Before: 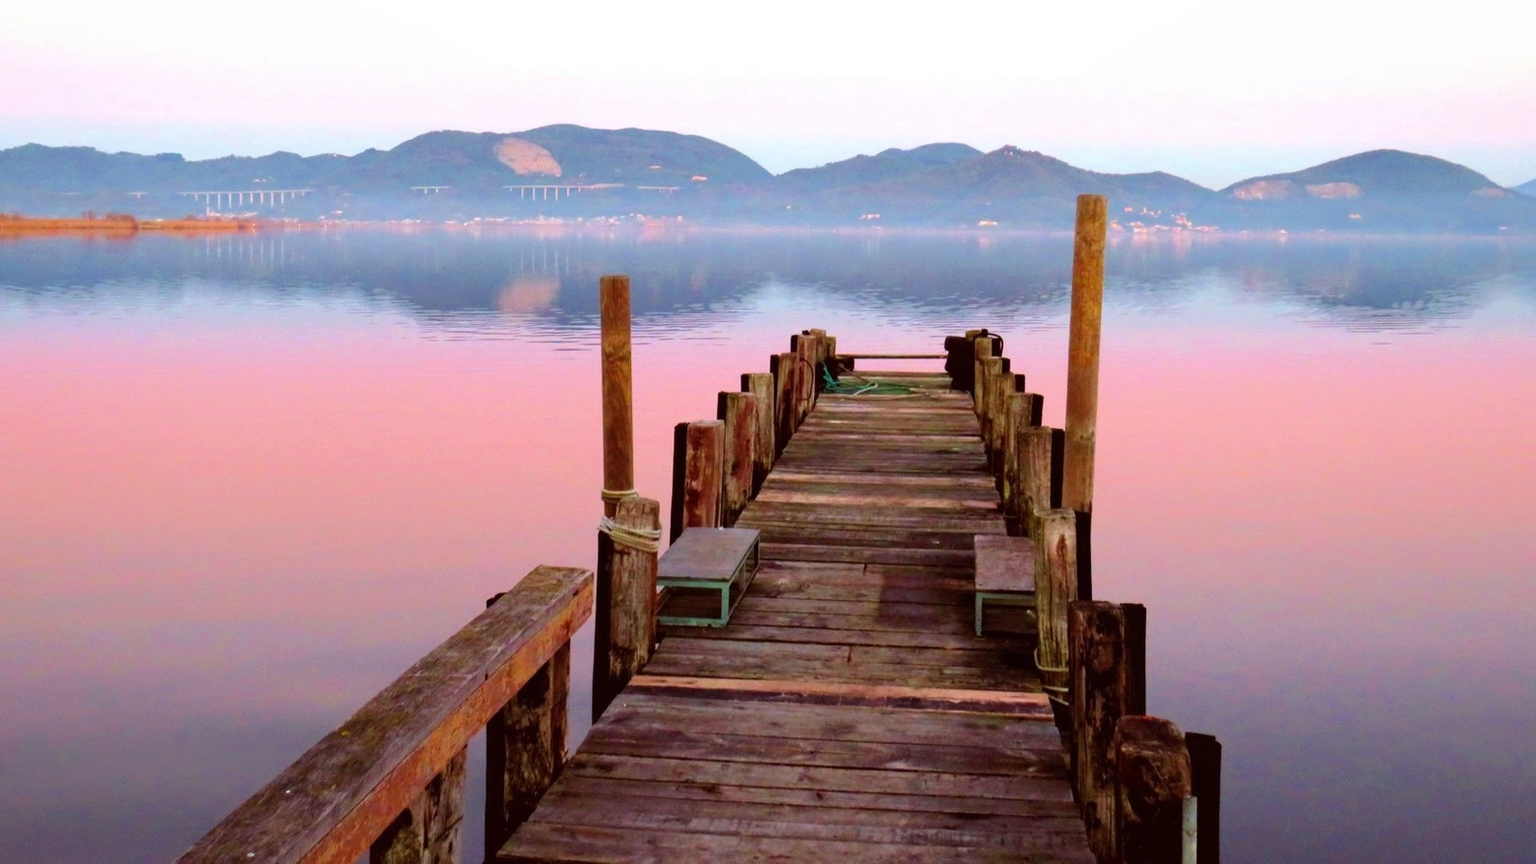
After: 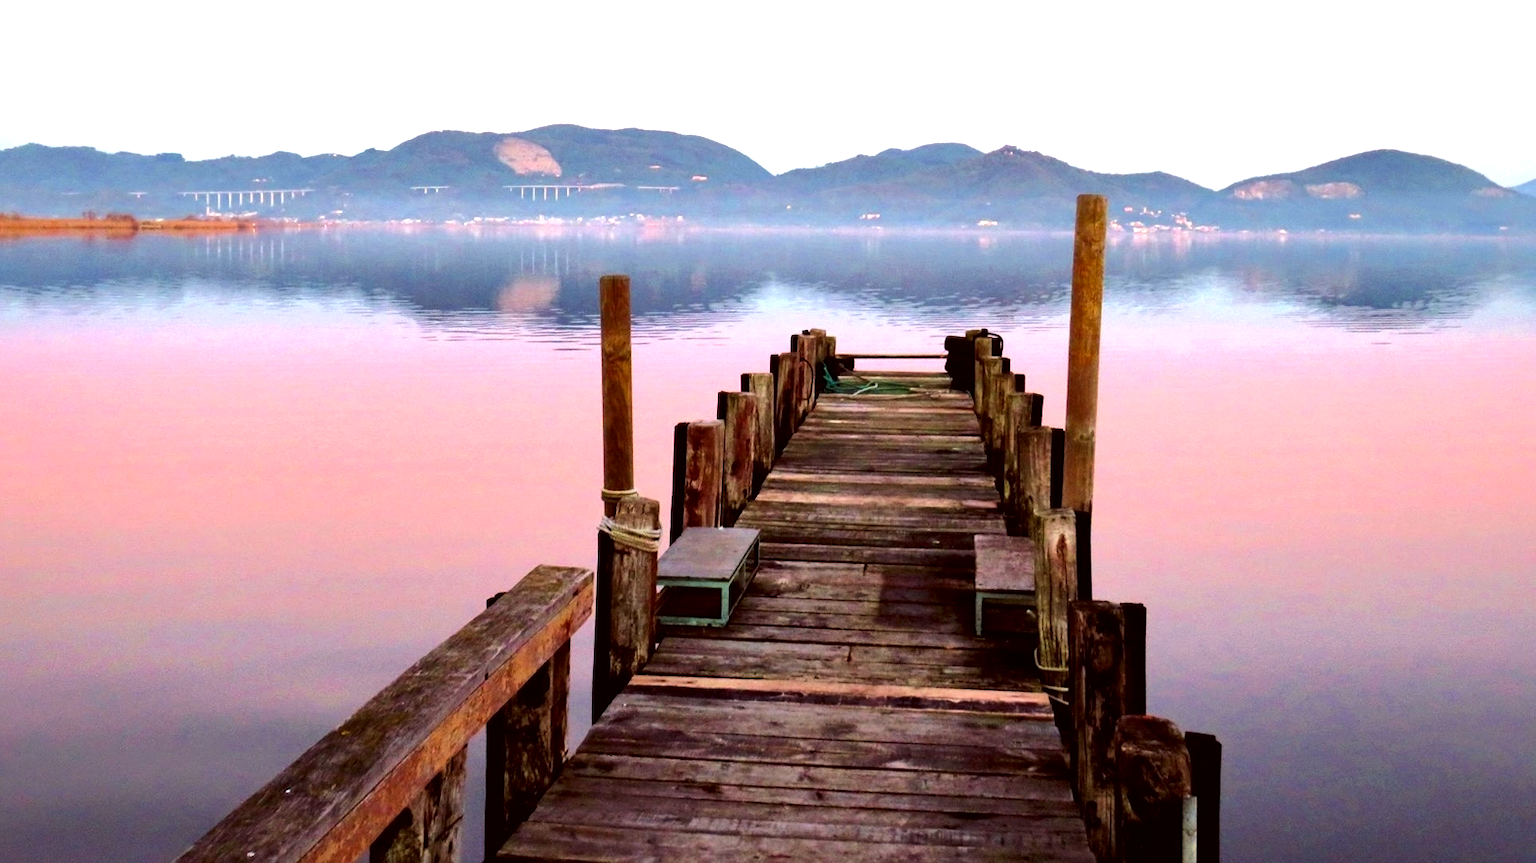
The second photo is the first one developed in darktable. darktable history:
local contrast: mode bilateral grid, contrast 99, coarseness 99, detail 165%, midtone range 0.2
tone equalizer: -8 EV -0.442 EV, -7 EV -0.412 EV, -6 EV -0.344 EV, -5 EV -0.257 EV, -3 EV 0.212 EV, -2 EV 0.352 EV, -1 EV 0.392 EV, +0 EV 0.409 EV, edges refinement/feathering 500, mask exposure compensation -1.57 EV, preserve details no
